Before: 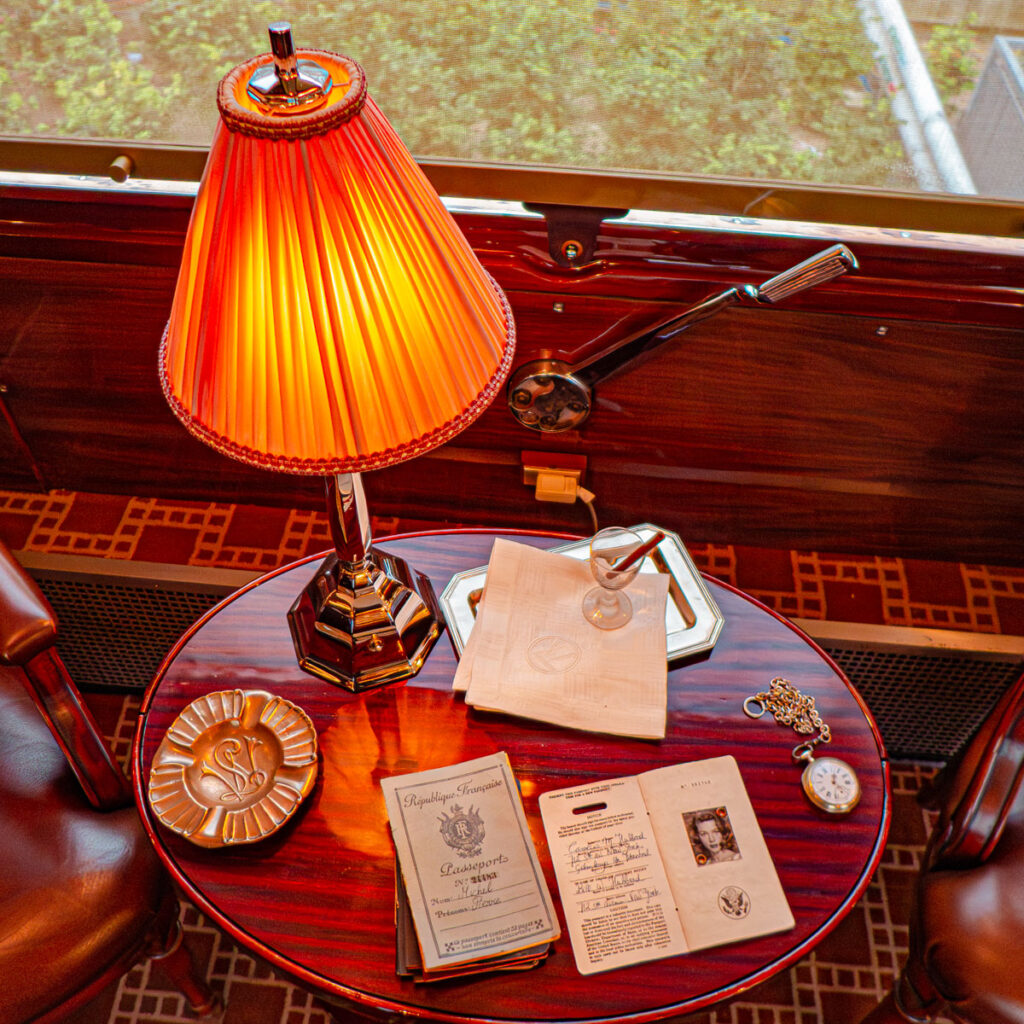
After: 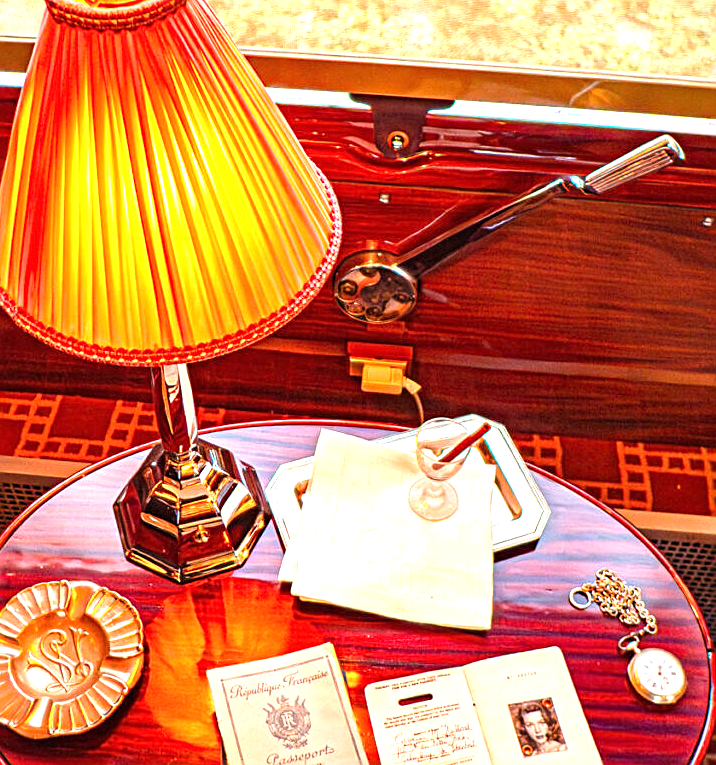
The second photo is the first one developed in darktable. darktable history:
crop and rotate: left 17.046%, top 10.659%, right 12.989%, bottom 14.553%
sharpen: on, module defaults
exposure: black level correction 0, exposure 1.45 EV, compensate exposure bias true, compensate highlight preservation false
